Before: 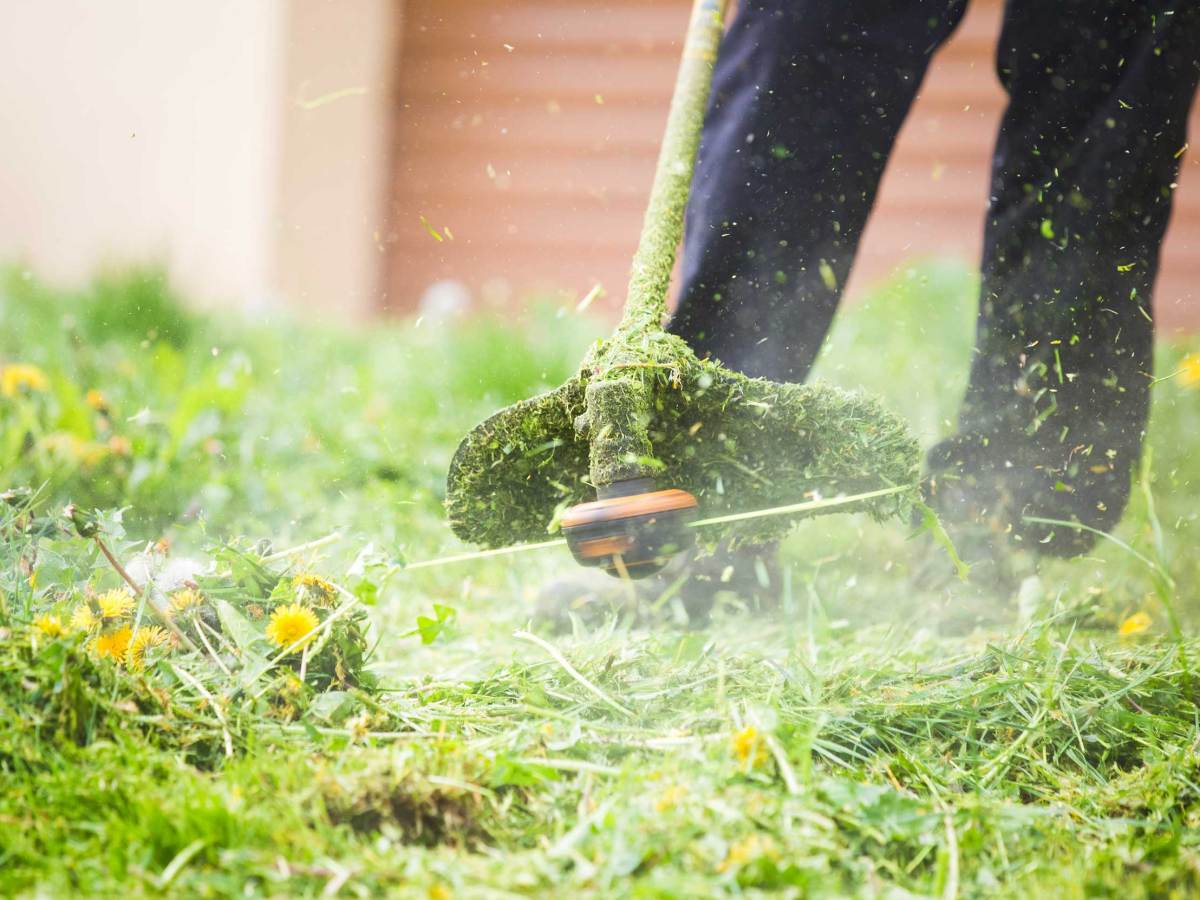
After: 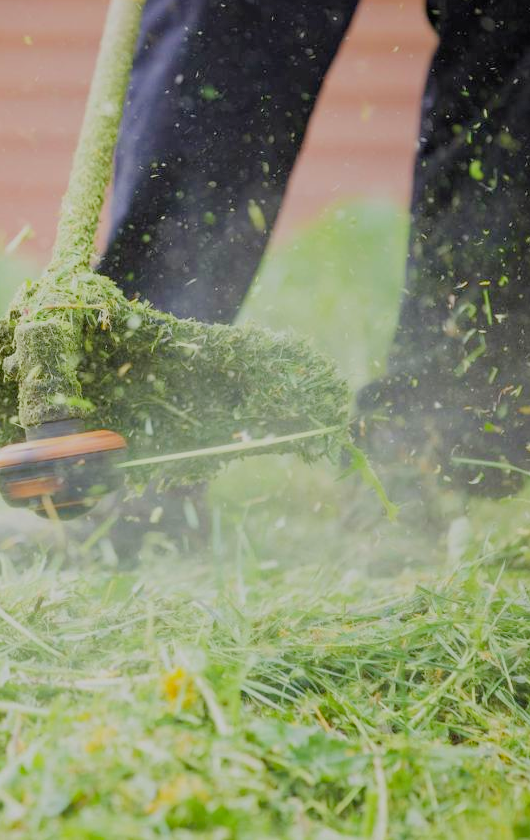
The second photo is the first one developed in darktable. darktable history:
filmic rgb: black relative exposure -6.59 EV, white relative exposure 4.71 EV, hardness 3.13, contrast 0.805
crop: left 47.628%, top 6.643%, right 7.874%
haze removal: compatibility mode true, adaptive false
